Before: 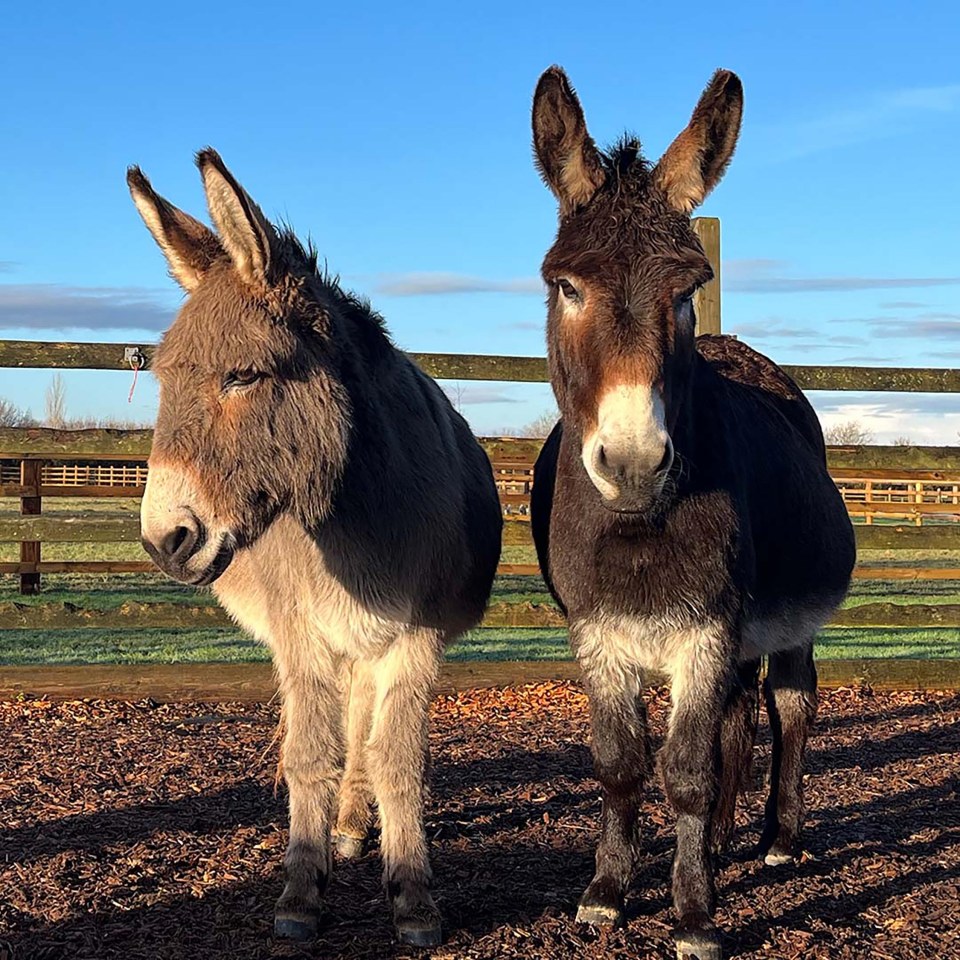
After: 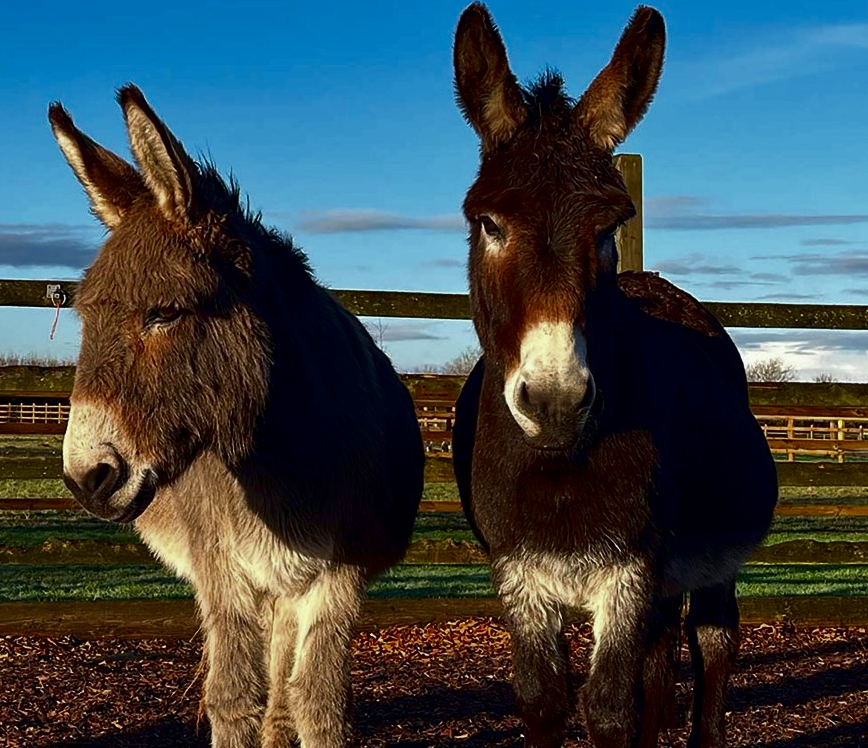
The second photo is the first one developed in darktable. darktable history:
contrast brightness saturation: brightness -0.52
crop: left 8.155%, top 6.611%, bottom 15.385%
white balance: red 0.978, blue 0.999
